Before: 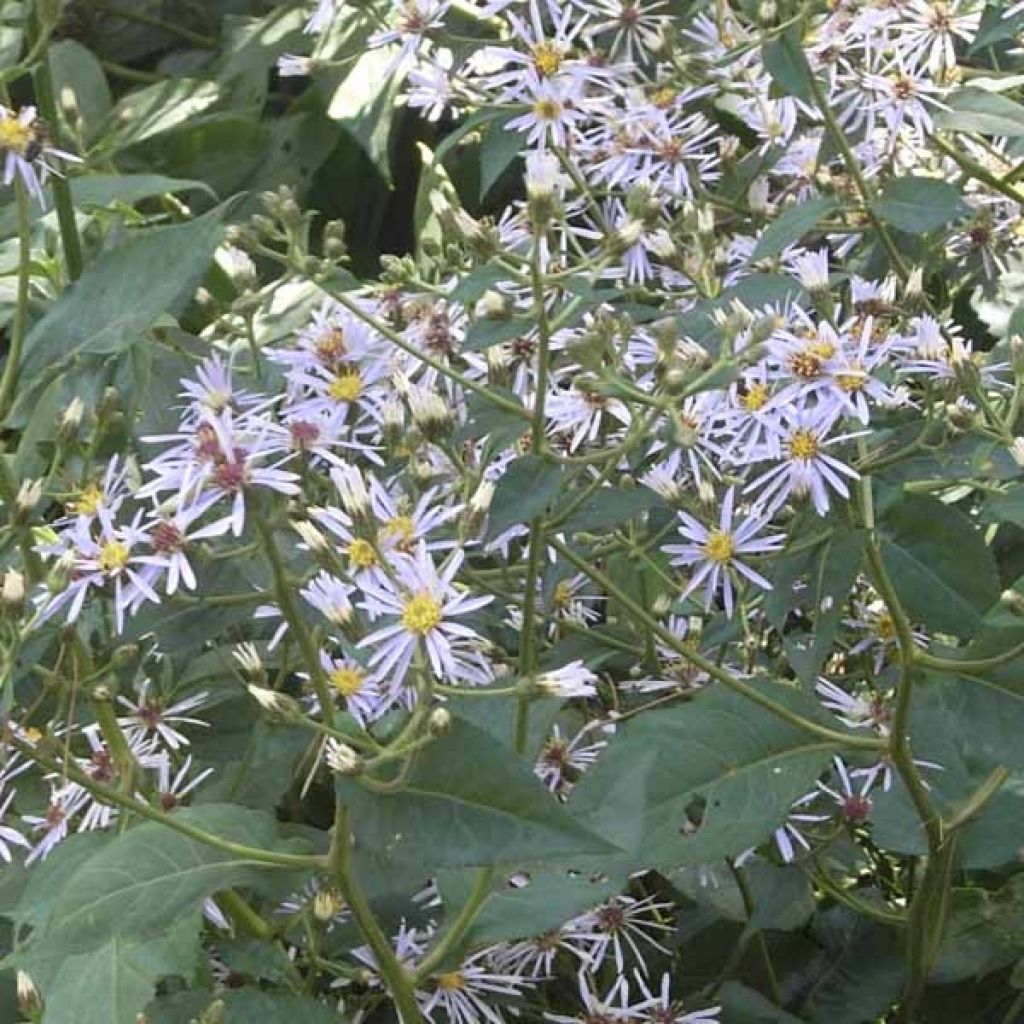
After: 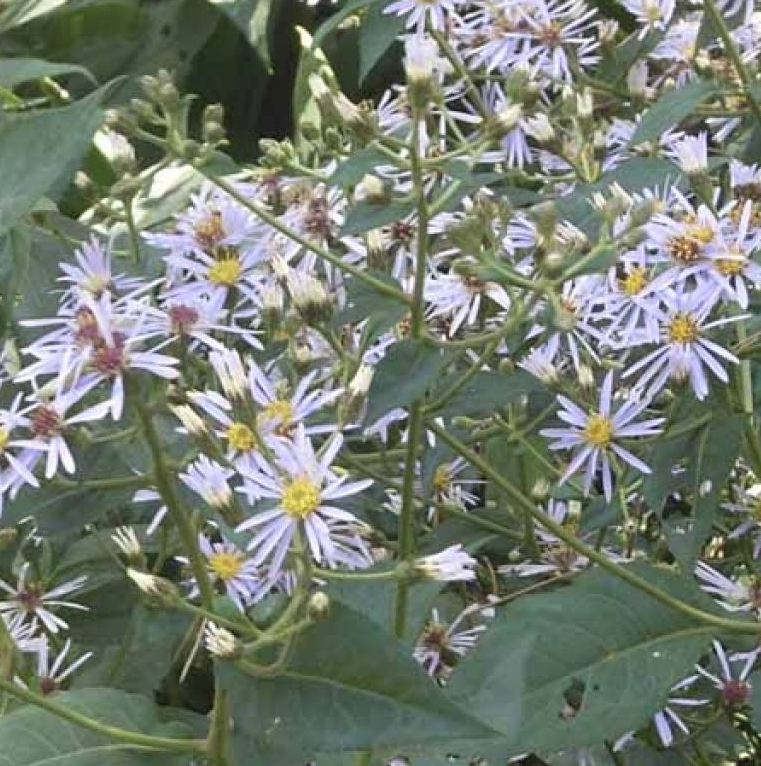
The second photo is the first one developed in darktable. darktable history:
crop and rotate: left 11.822%, top 11.419%, right 13.779%, bottom 13.752%
